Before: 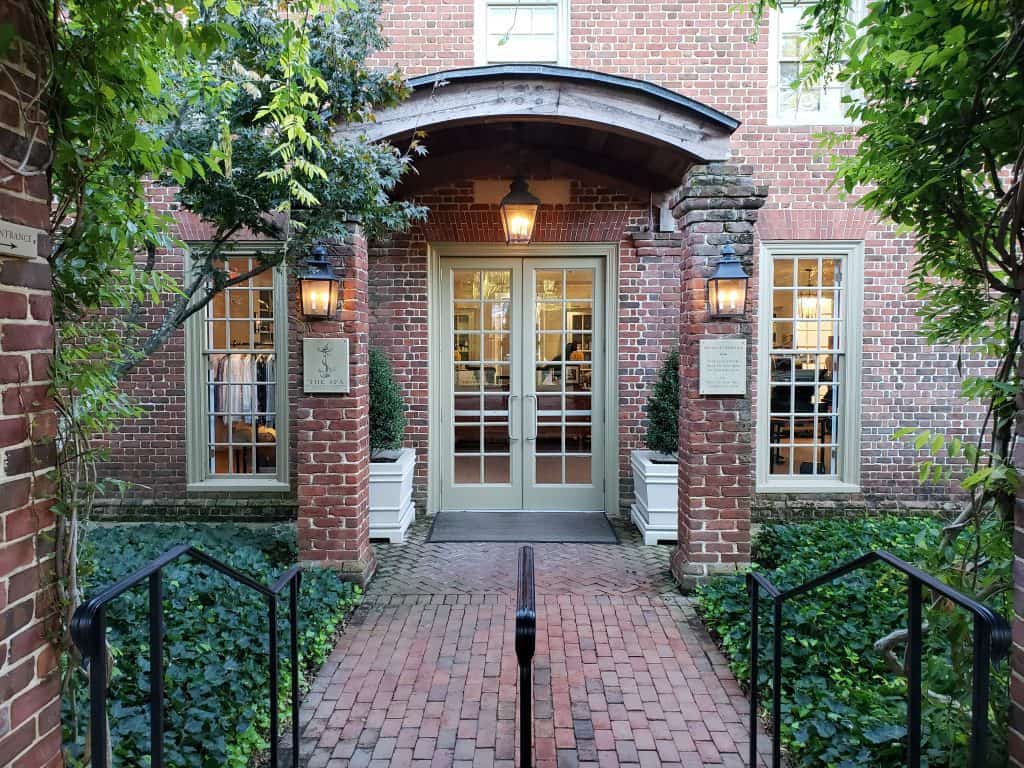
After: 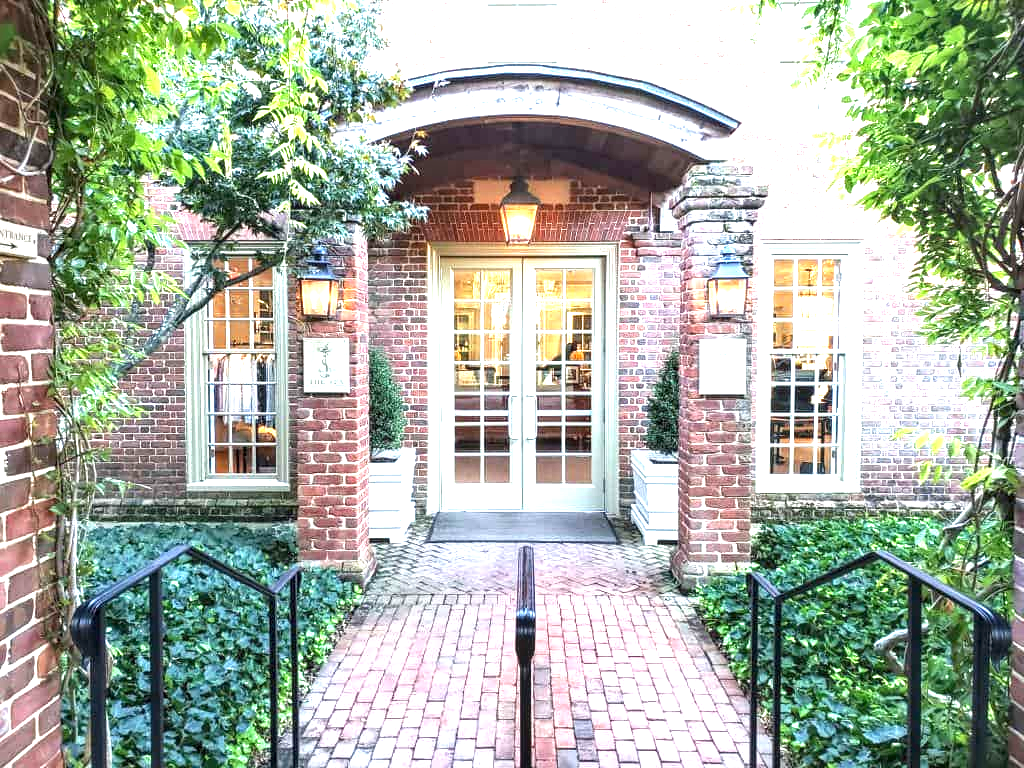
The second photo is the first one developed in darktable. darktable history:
exposure: black level correction 0, exposure 1.745 EV, compensate highlight preservation false
local contrast: detail 130%
